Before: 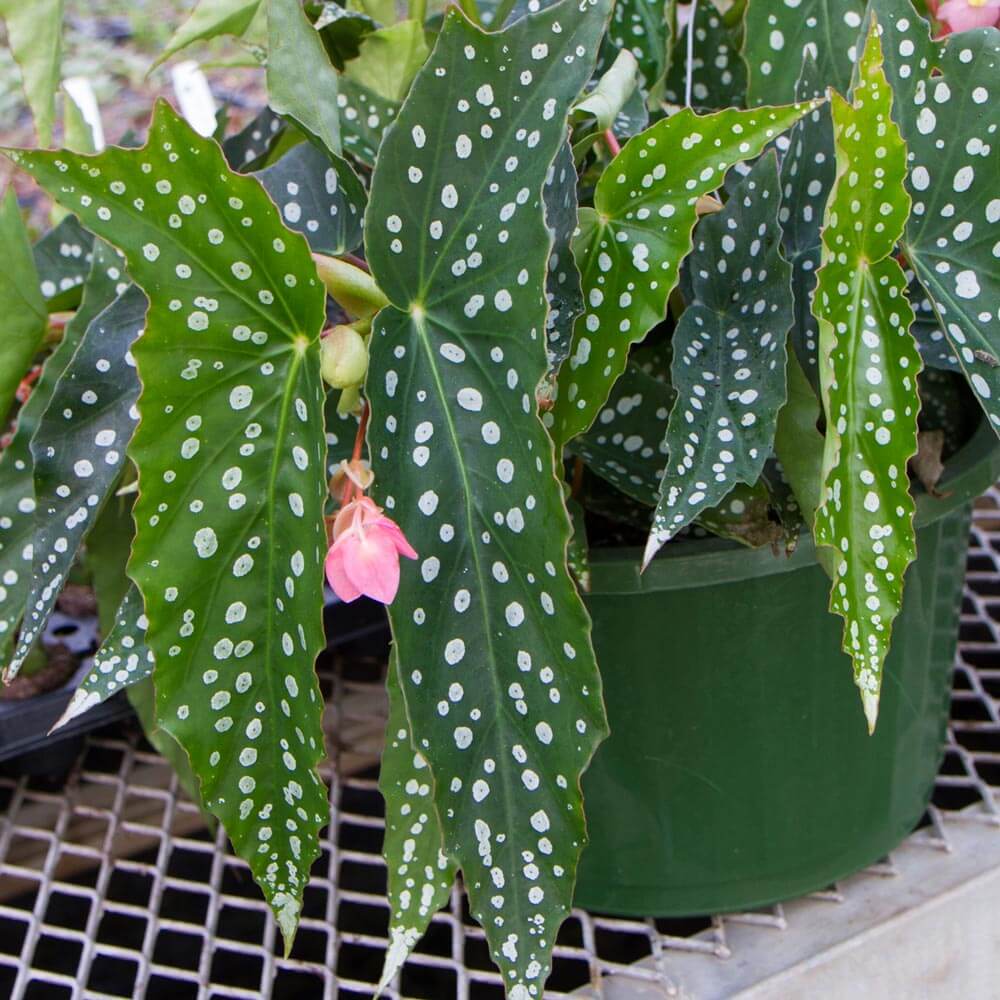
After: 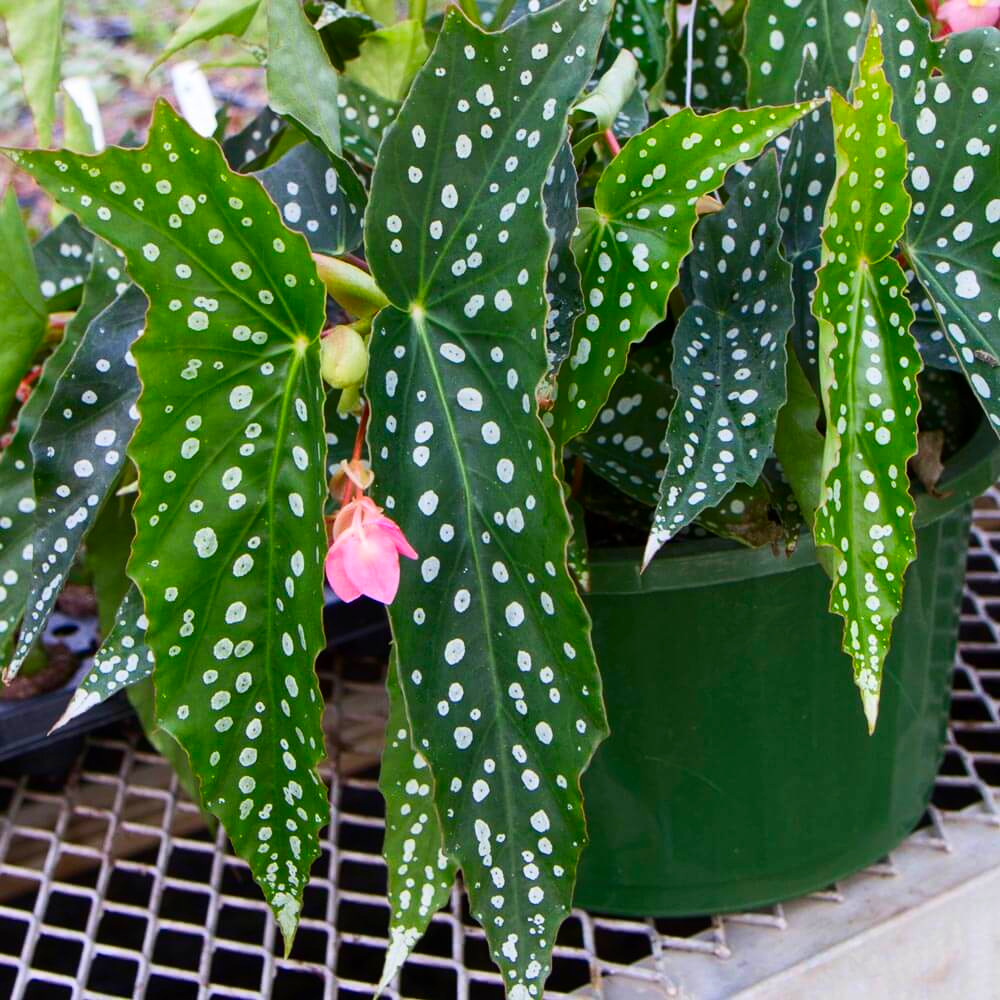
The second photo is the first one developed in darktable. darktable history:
contrast brightness saturation: contrast 0.16, saturation 0.32
